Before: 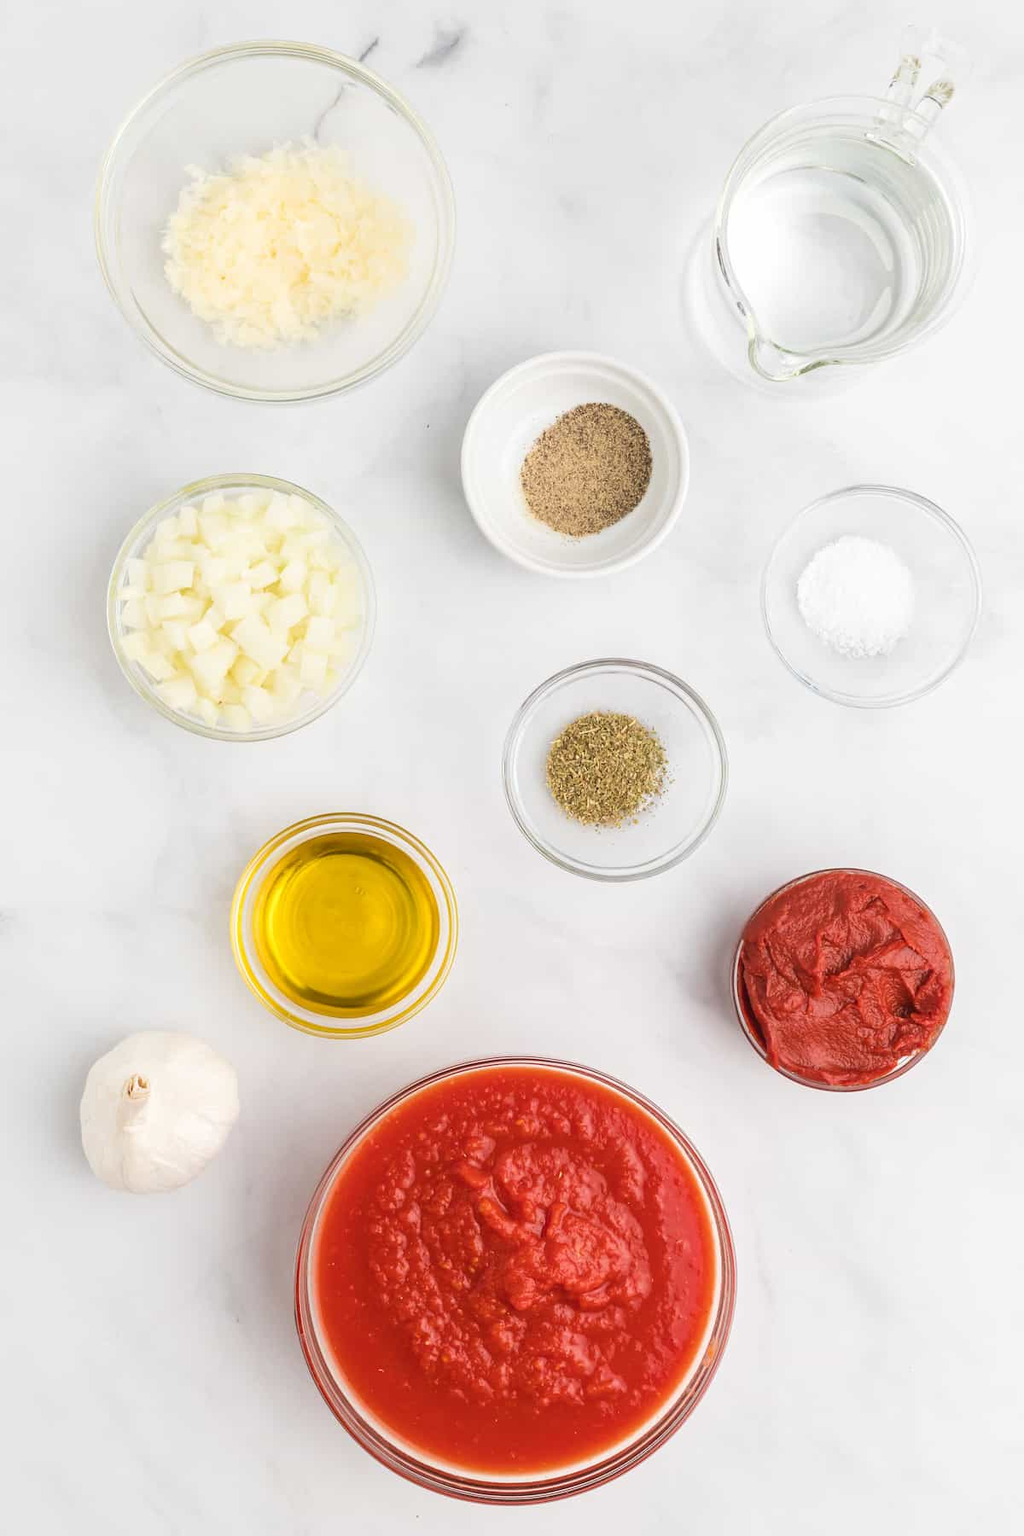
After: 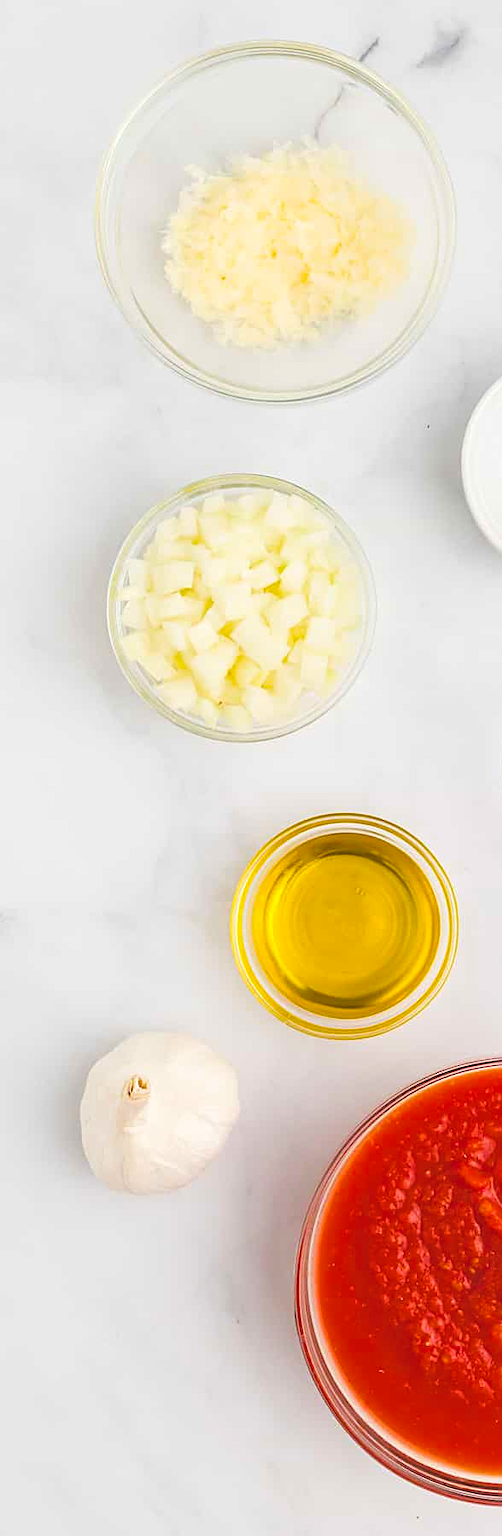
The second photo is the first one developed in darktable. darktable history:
color balance rgb: linear chroma grading › global chroma 15%, perceptual saturation grading › global saturation 30%
crop and rotate: left 0%, top 0%, right 50.845%
exposure: black level correction -0.028, compensate highlight preservation false
sharpen: on, module defaults
